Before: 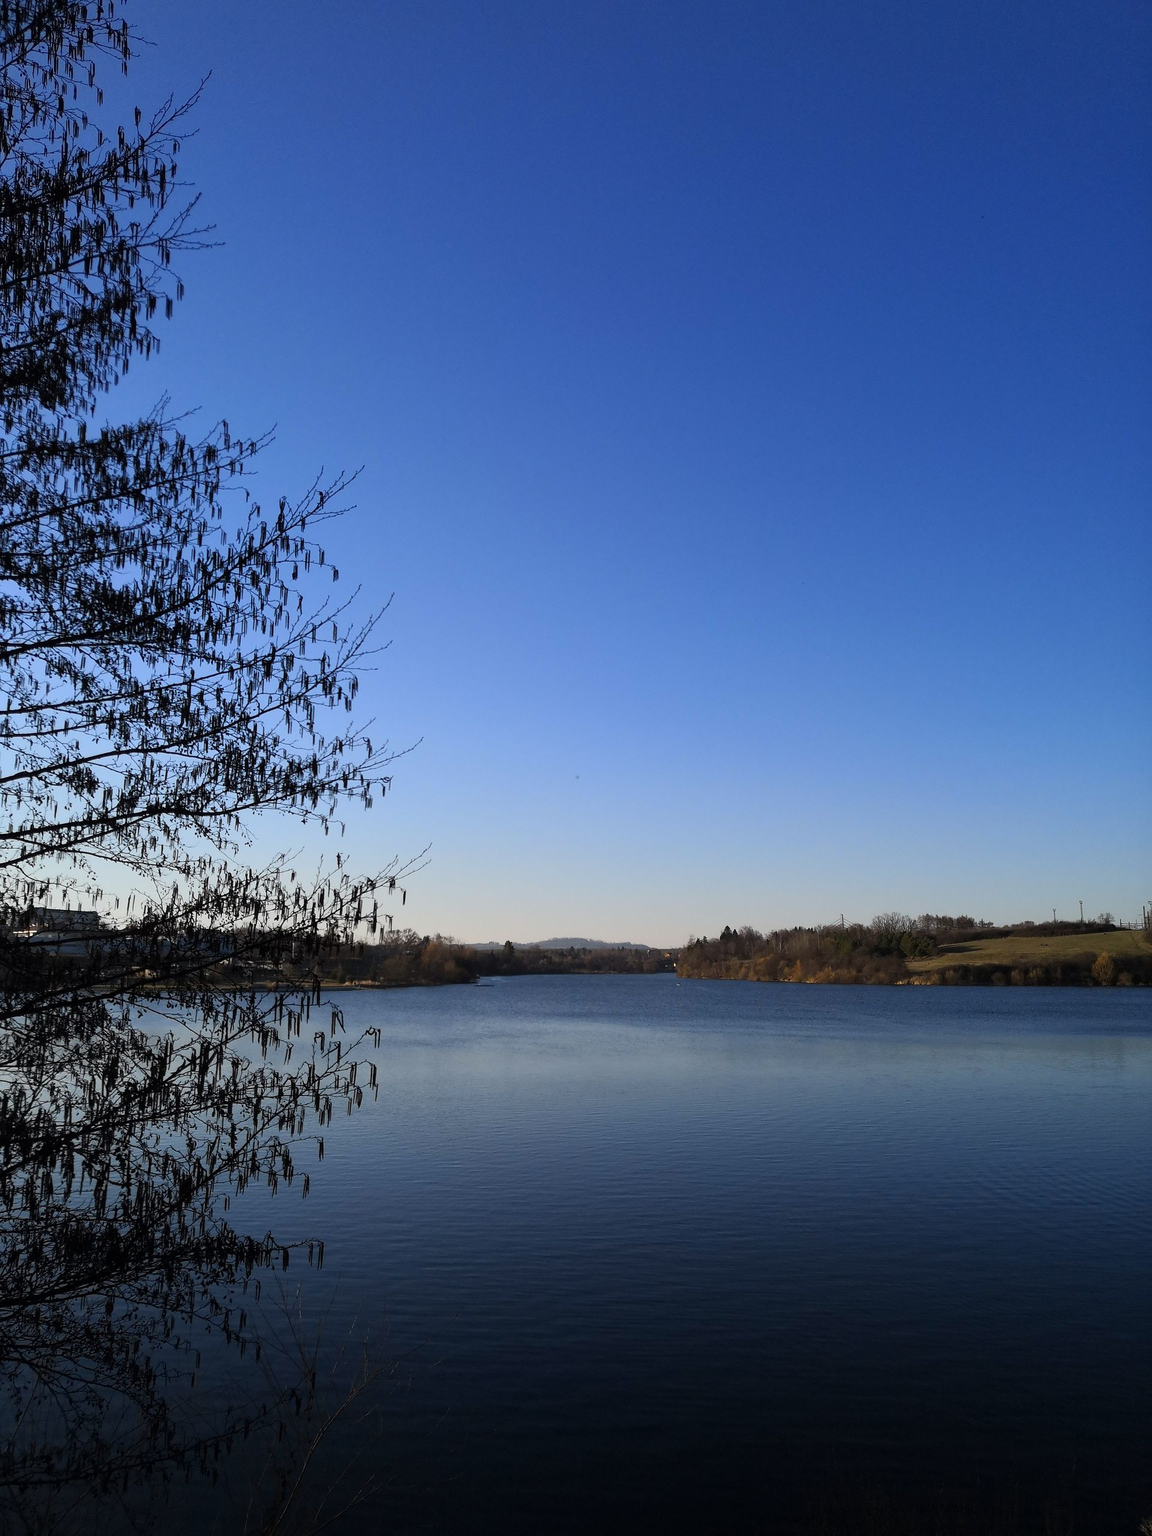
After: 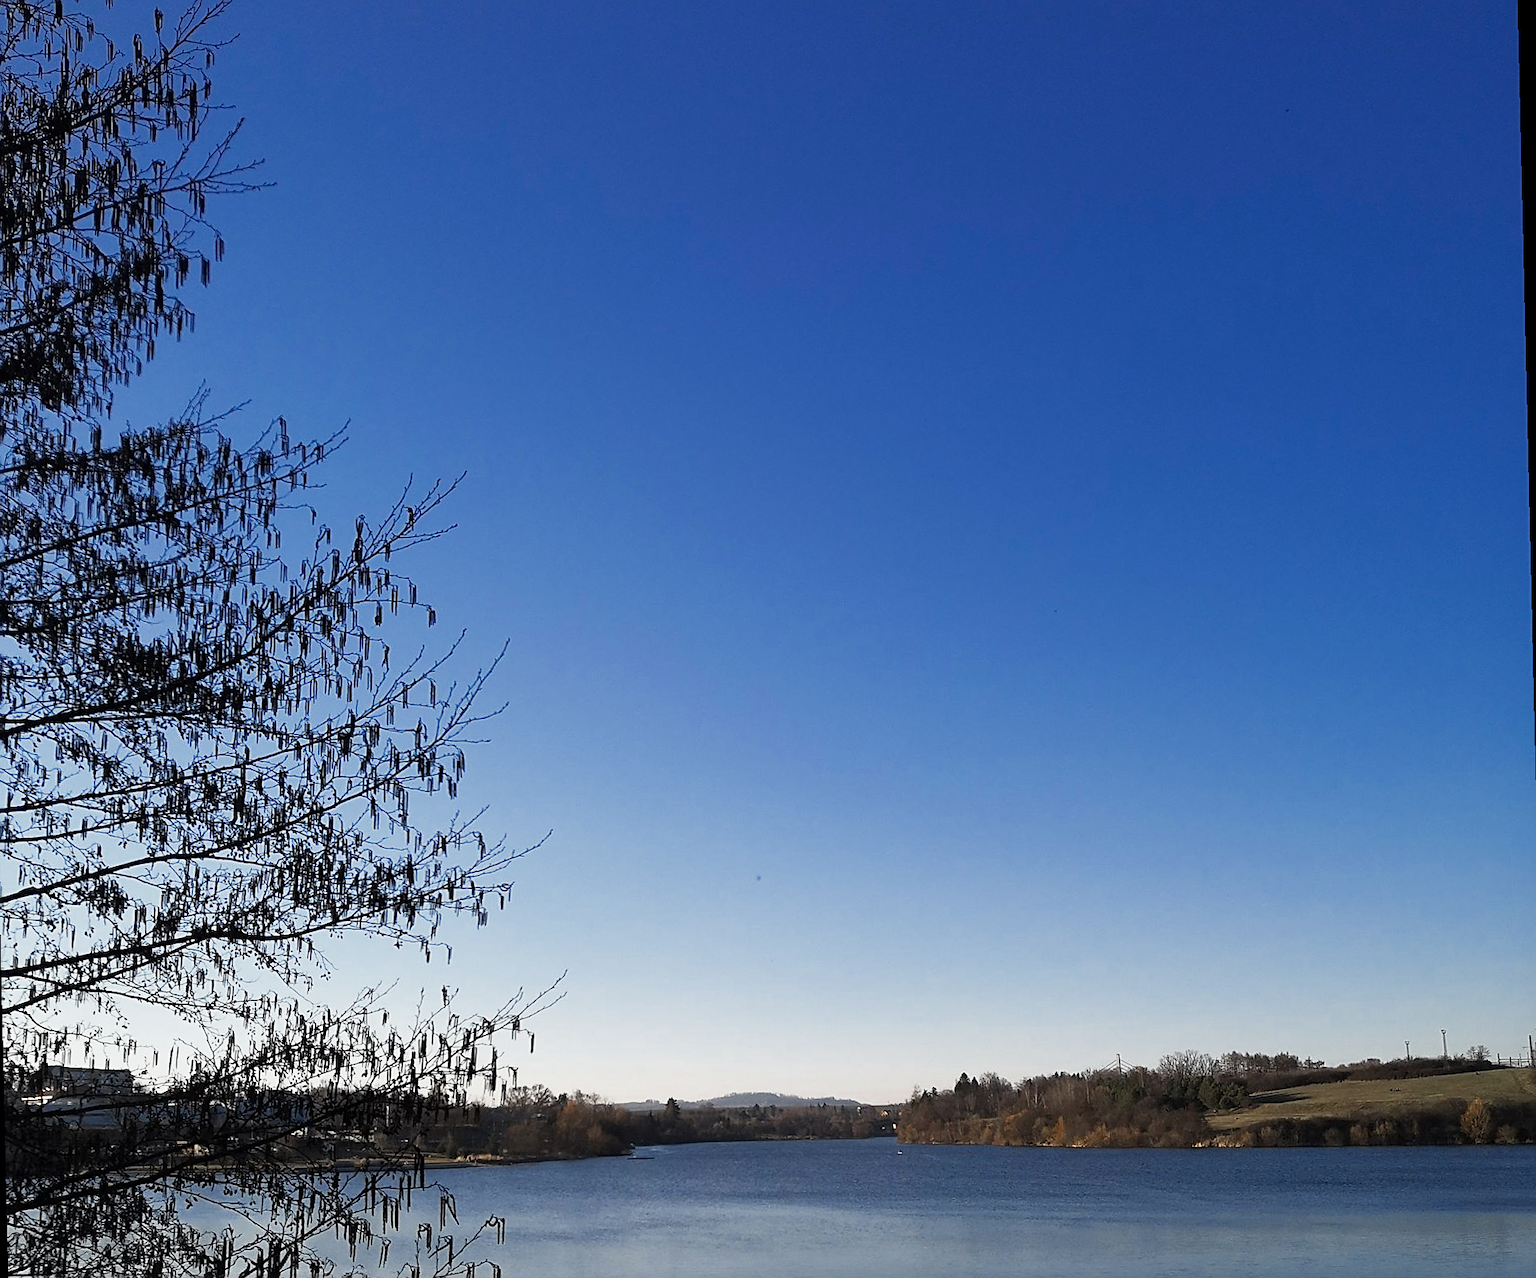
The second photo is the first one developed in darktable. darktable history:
sharpen: amount 0.55
crop and rotate: top 4.848%, bottom 29.503%
base curve: curves: ch0 [(0, 0) (0.579, 0.807) (1, 1)], preserve colors none
tone equalizer: on, module defaults
color zones: curves: ch0 [(0, 0.5) (0.125, 0.4) (0.25, 0.5) (0.375, 0.4) (0.5, 0.4) (0.625, 0.35) (0.75, 0.35) (0.875, 0.5)]; ch1 [(0, 0.35) (0.125, 0.45) (0.25, 0.35) (0.375, 0.35) (0.5, 0.35) (0.625, 0.35) (0.75, 0.45) (0.875, 0.35)]; ch2 [(0, 0.6) (0.125, 0.5) (0.25, 0.5) (0.375, 0.6) (0.5, 0.6) (0.625, 0.5) (0.75, 0.5) (0.875, 0.5)]
rotate and perspective: rotation -1.32°, lens shift (horizontal) -0.031, crop left 0.015, crop right 0.985, crop top 0.047, crop bottom 0.982
